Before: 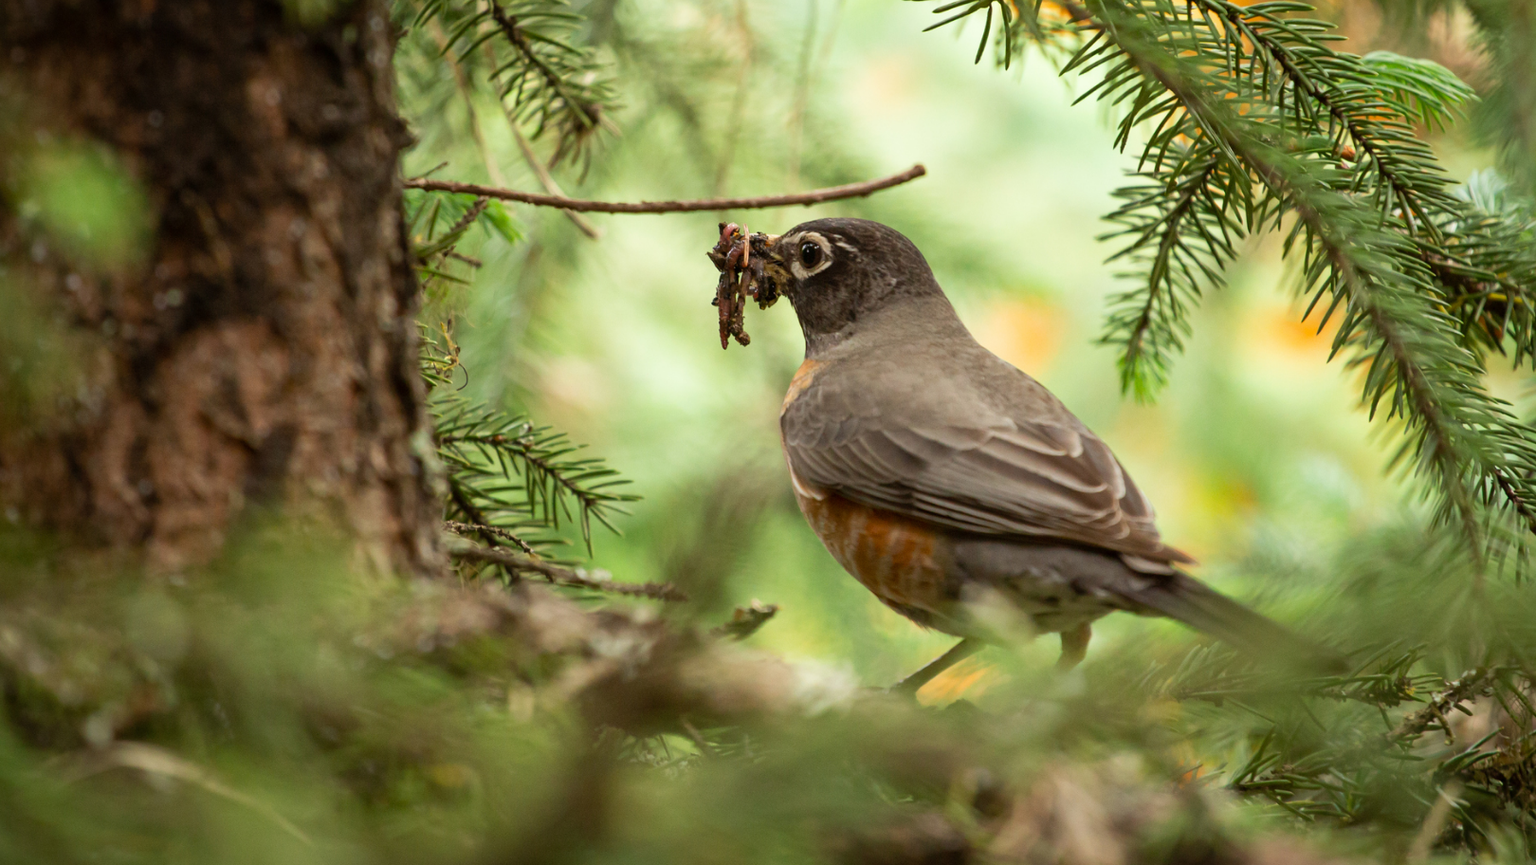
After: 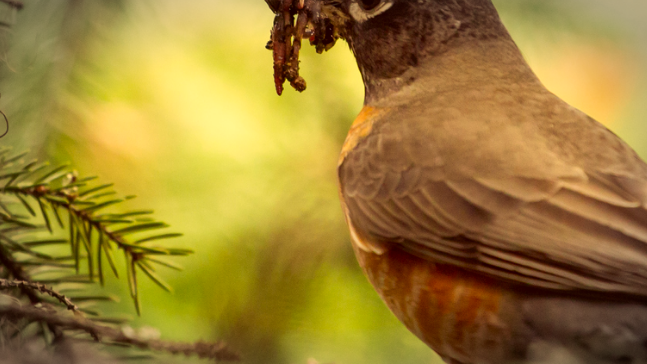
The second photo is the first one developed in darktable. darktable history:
crop: left 30%, top 30%, right 30%, bottom 30%
levels: levels [0, 0.492, 0.984]
color correction: highlights a* 10.12, highlights b* 39.04, shadows a* 14.62, shadows b* 3.37
vignetting: automatic ratio true
